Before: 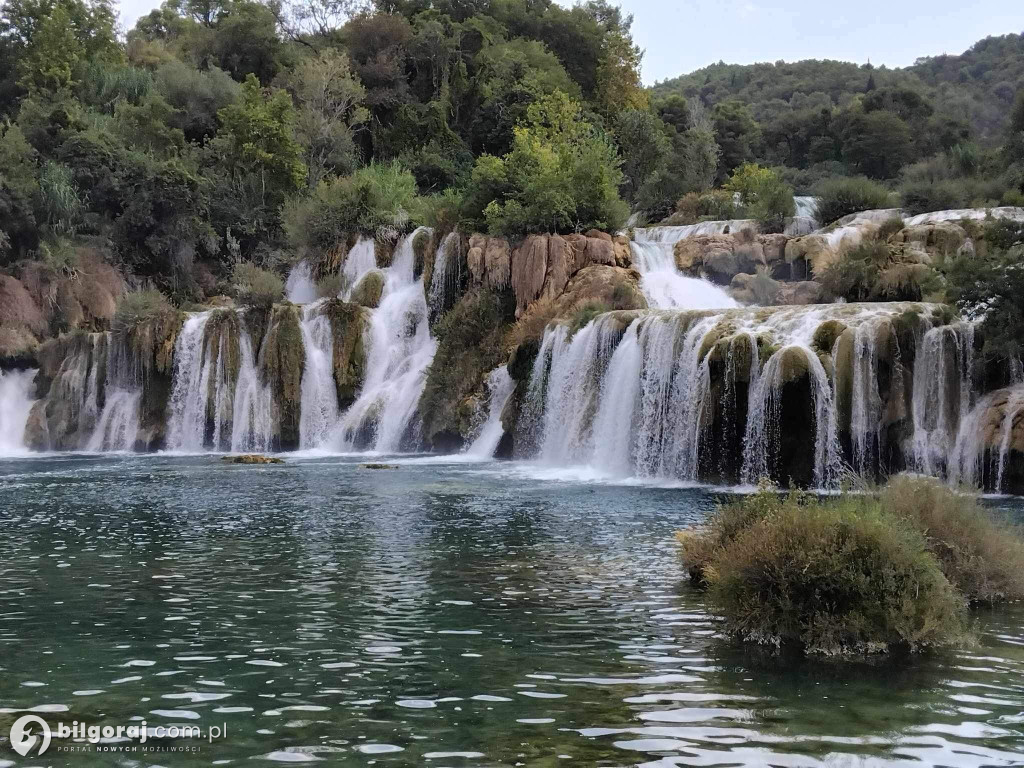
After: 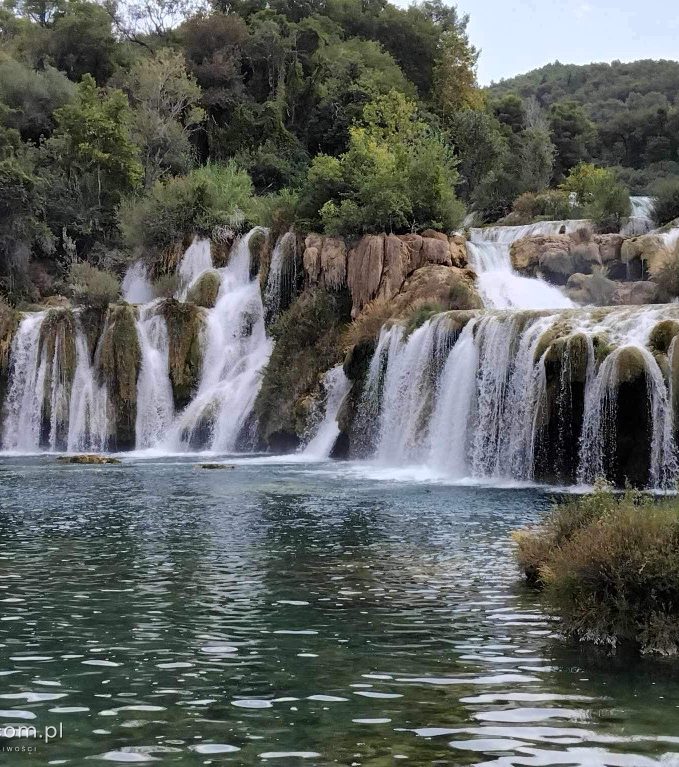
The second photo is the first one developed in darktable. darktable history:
crop and rotate: left 16.08%, right 17.552%
local contrast: mode bilateral grid, contrast 20, coarseness 51, detail 119%, midtone range 0.2
